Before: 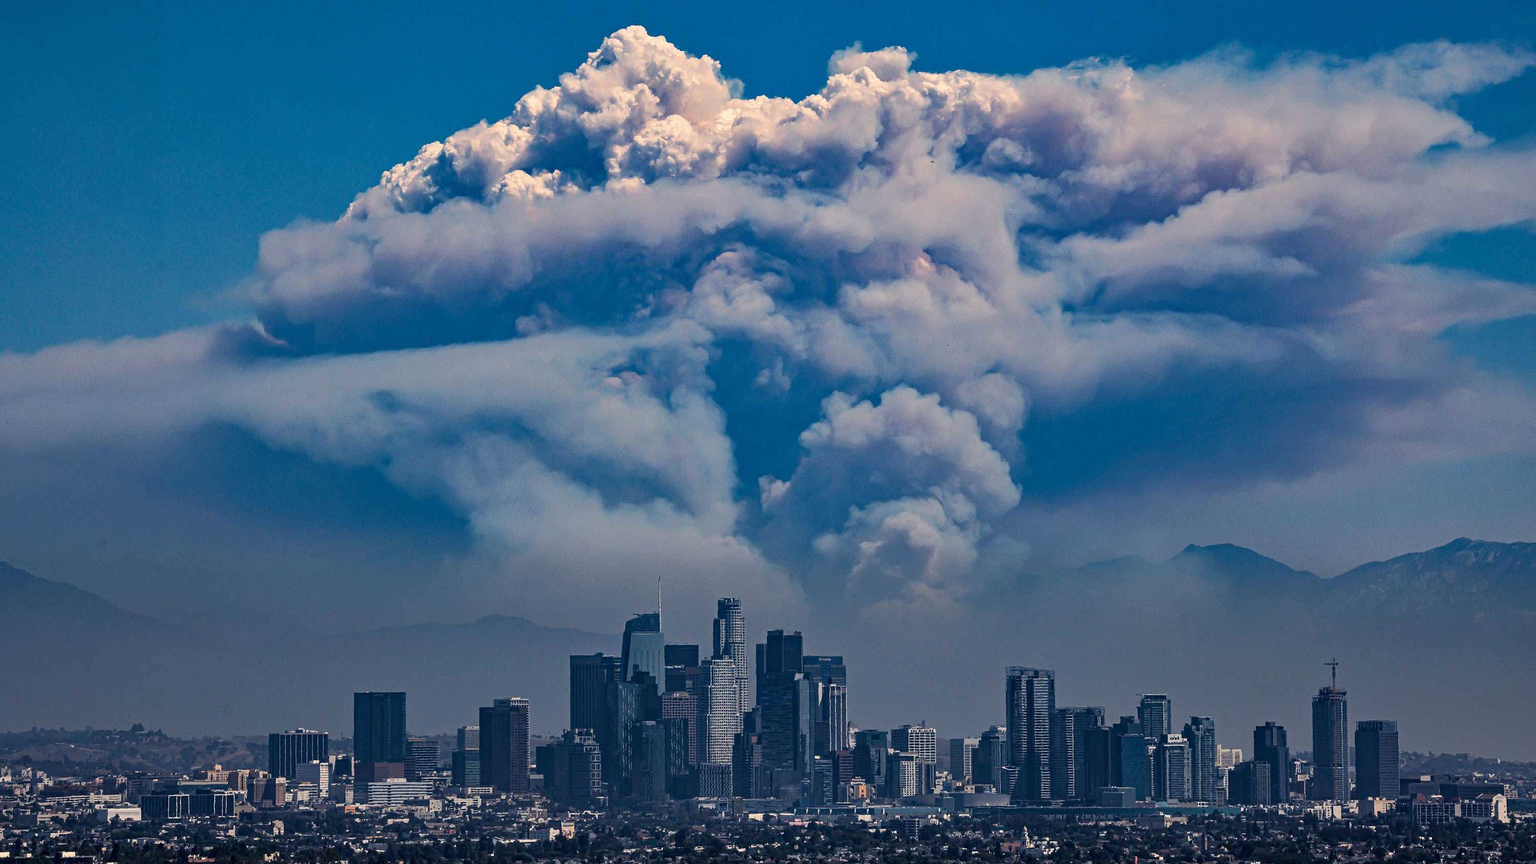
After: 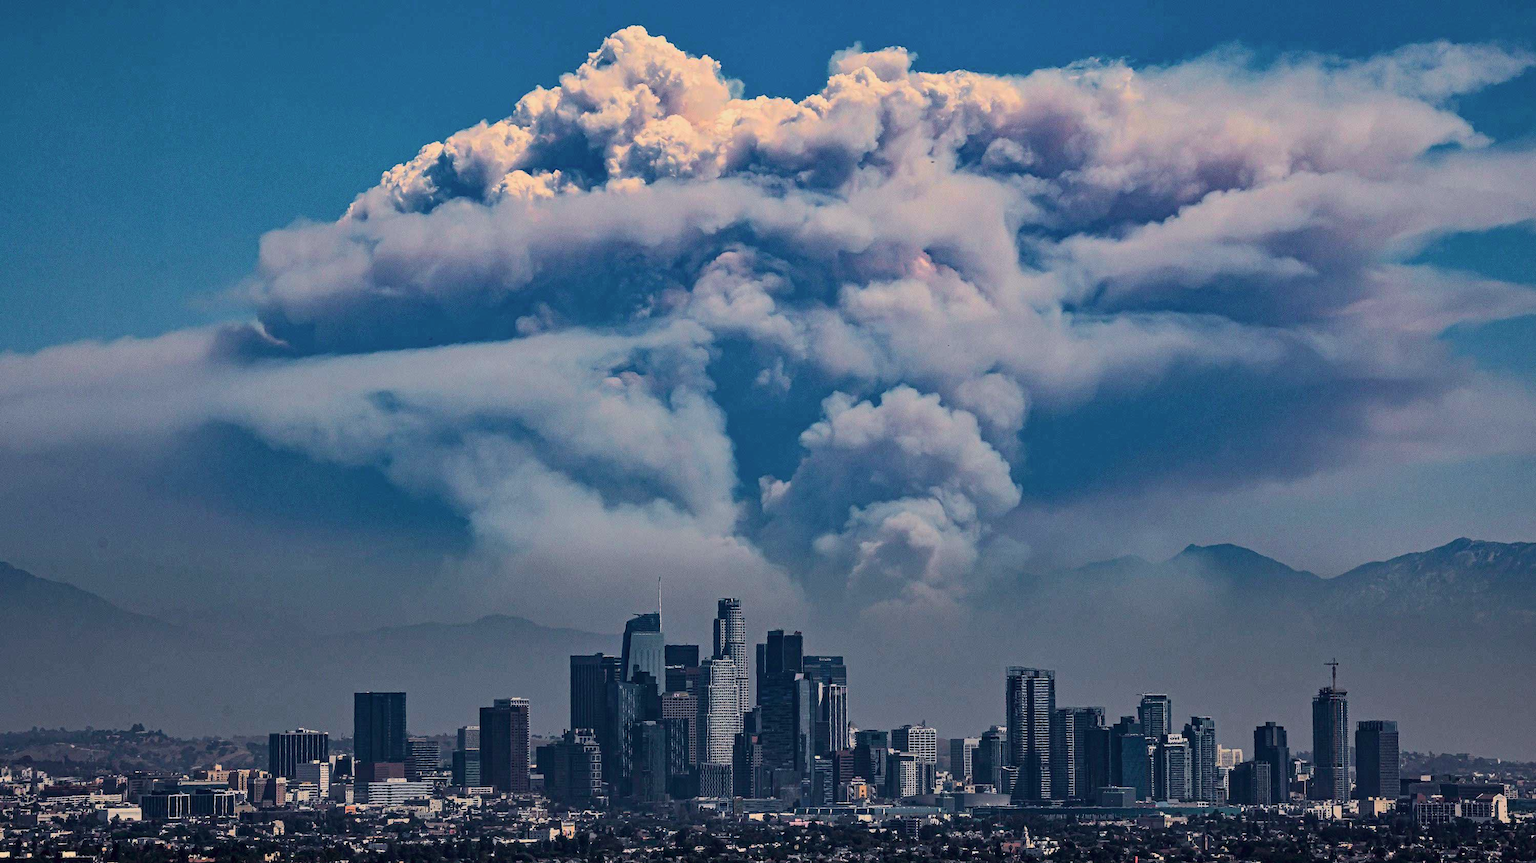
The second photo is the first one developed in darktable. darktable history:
white balance: emerald 1
tone curve: curves: ch0 [(0, 0) (0.091, 0.066) (0.184, 0.16) (0.491, 0.519) (0.748, 0.765) (1, 0.919)]; ch1 [(0, 0) (0.179, 0.173) (0.322, 0.32) (0.424, 0.424) (0.502, 0.504) (0.56, 0.578) (0.631, 0.675) (0.777, 0.806) (1, 1)]; ch2 [(0, 0) (0.434, 0.447) (0.483, 0.487) (0.547, 0.573) (0.676, 0.673) (1, 1)], color space Lab, independent channels, preserve colors none
